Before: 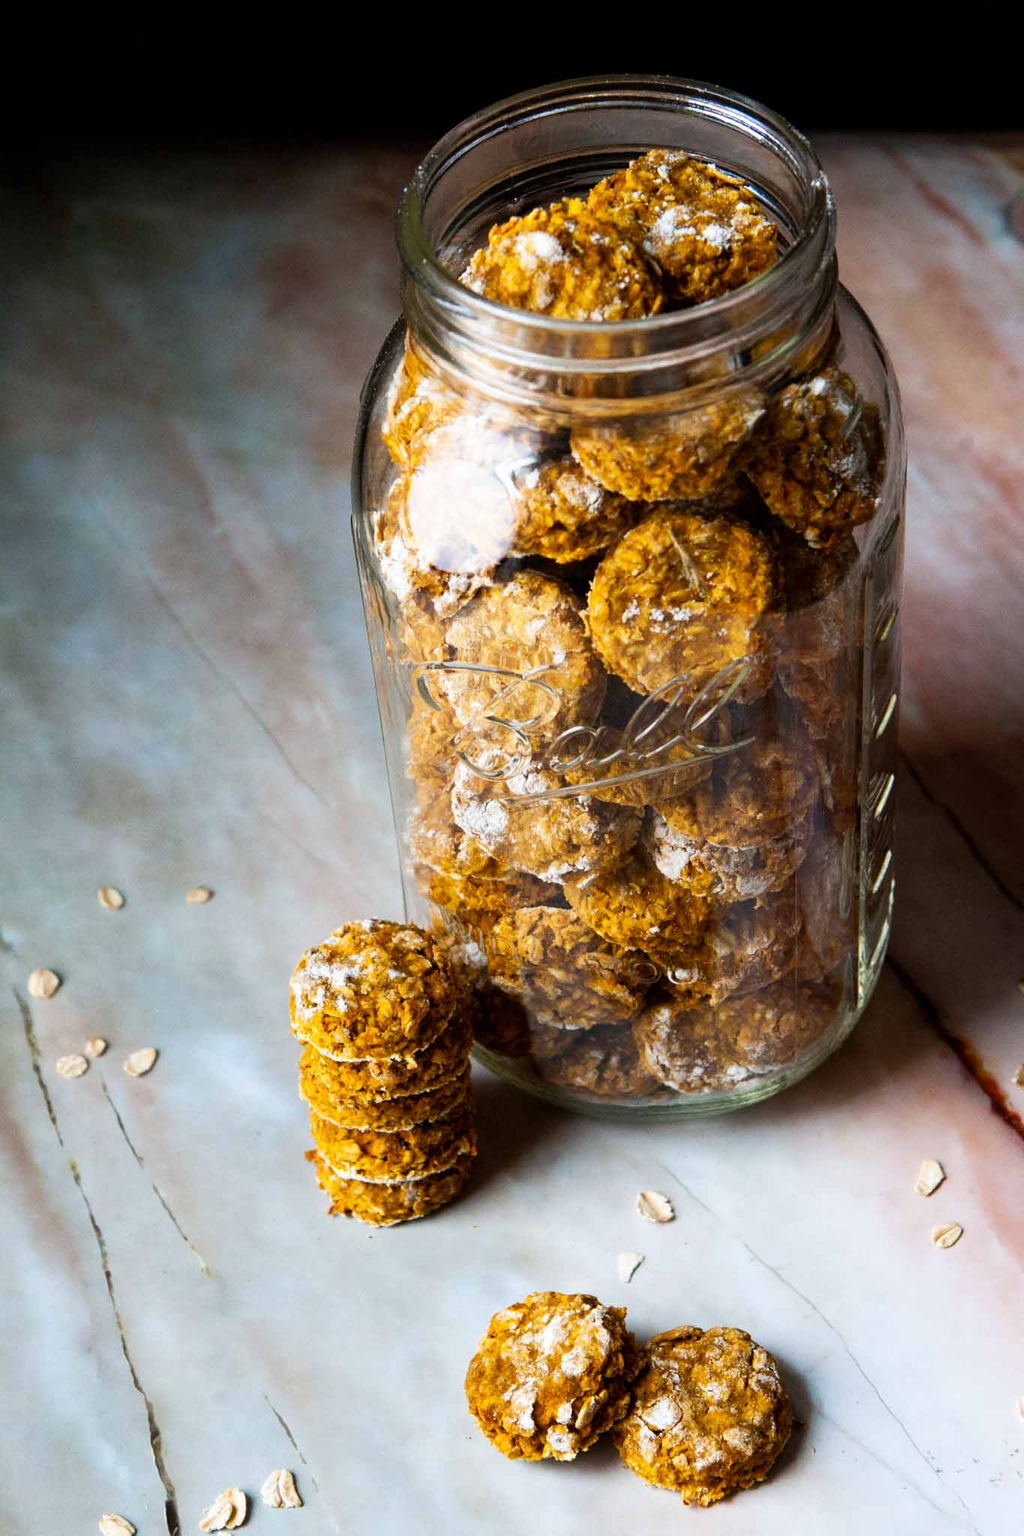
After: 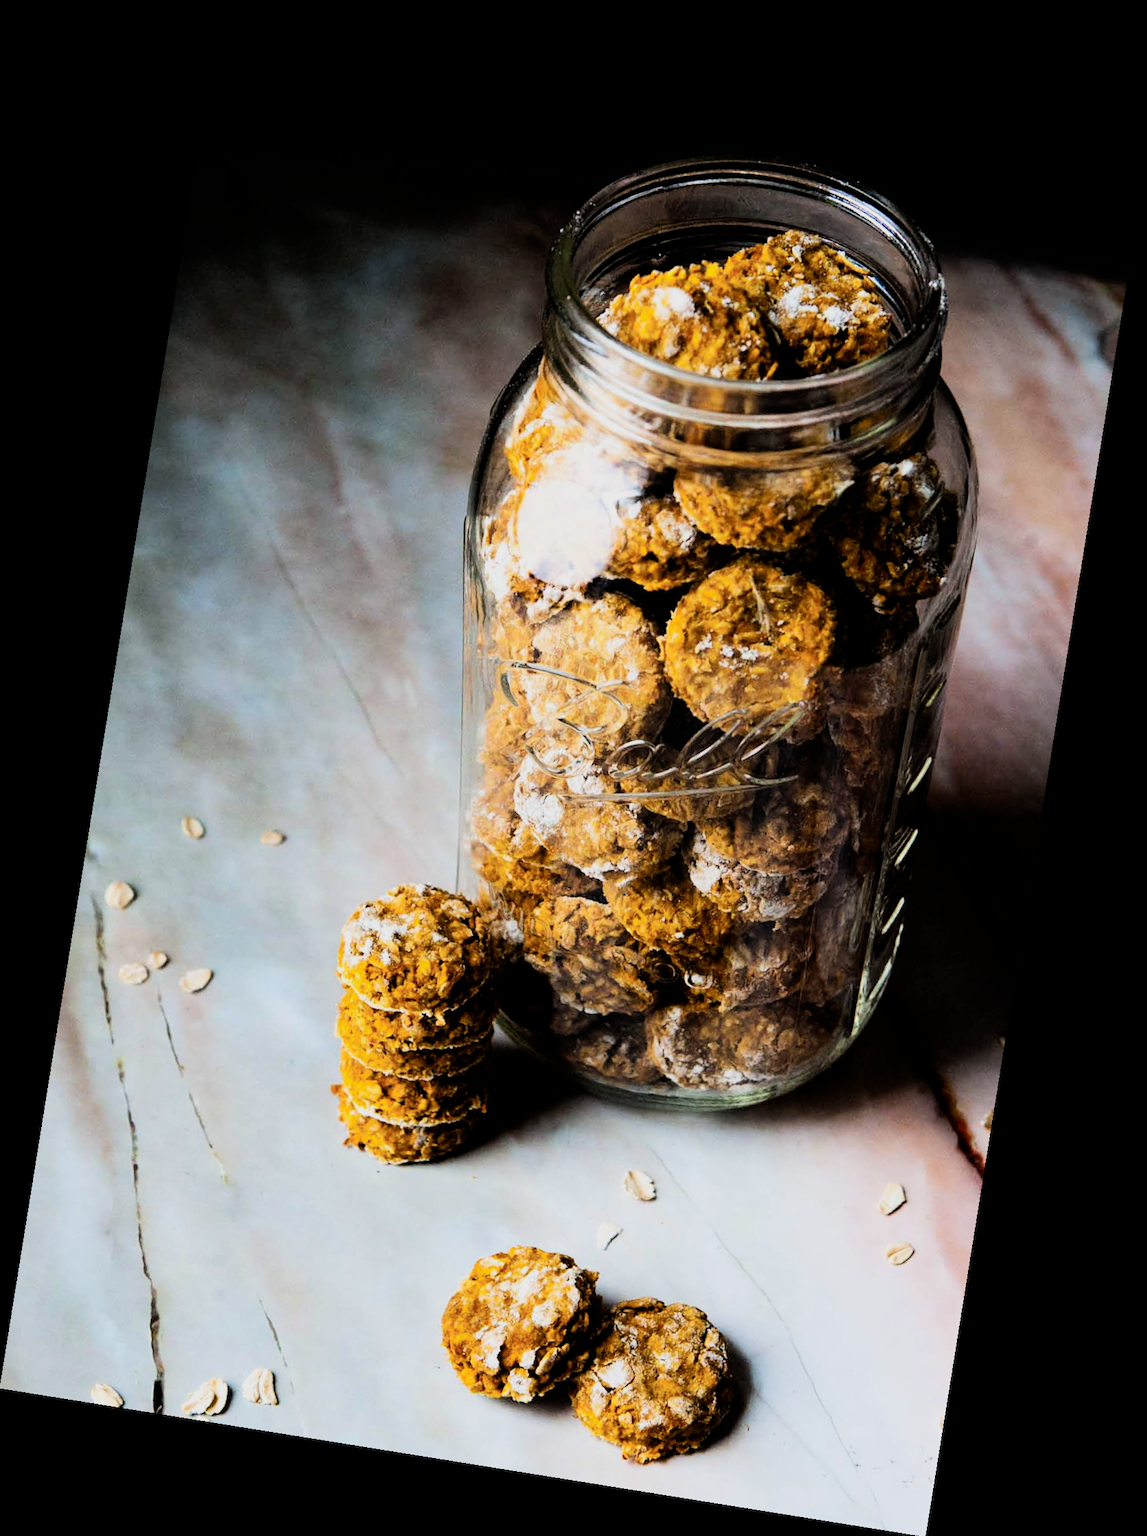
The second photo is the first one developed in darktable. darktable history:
filmic rgb: black relative exposure -5 EV, hardness 2.88, contrast 1.5
rotate and perspective: rotation 9.12°, automatic cropping off
